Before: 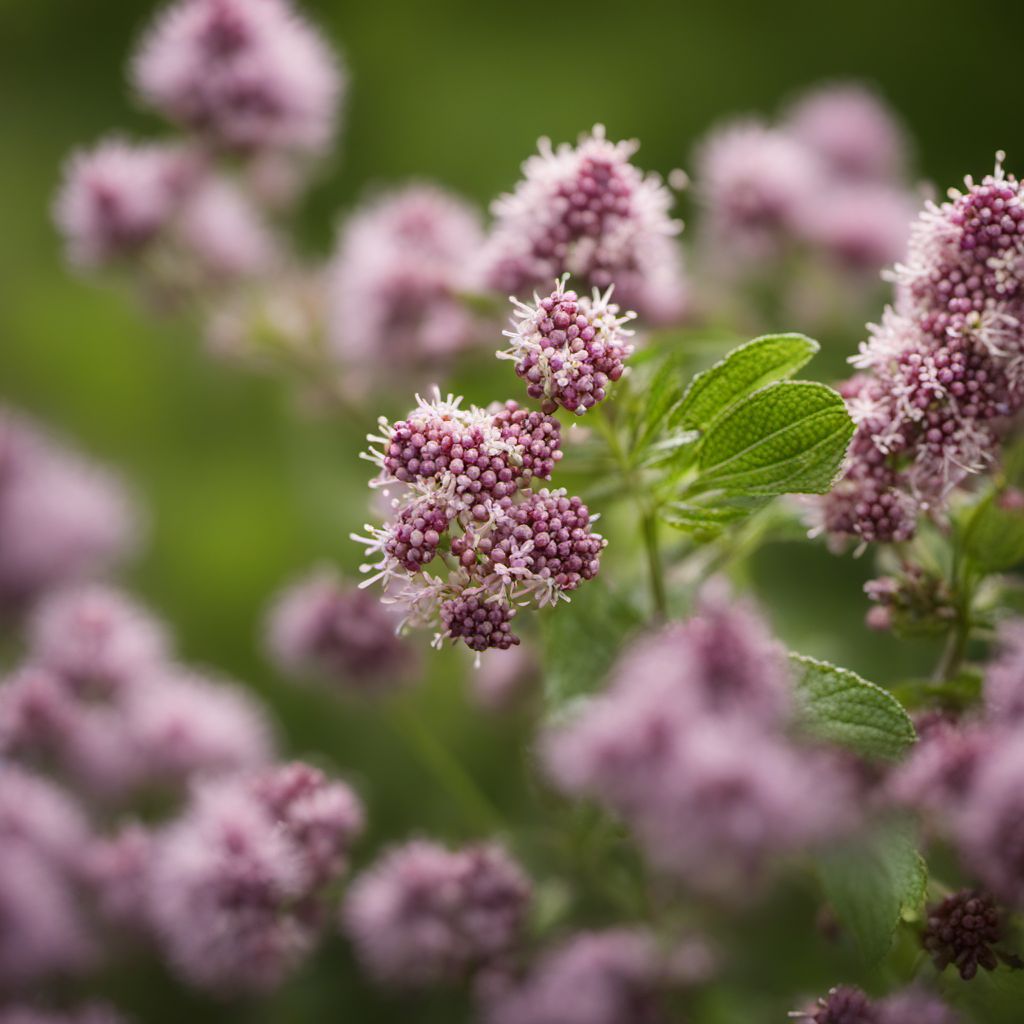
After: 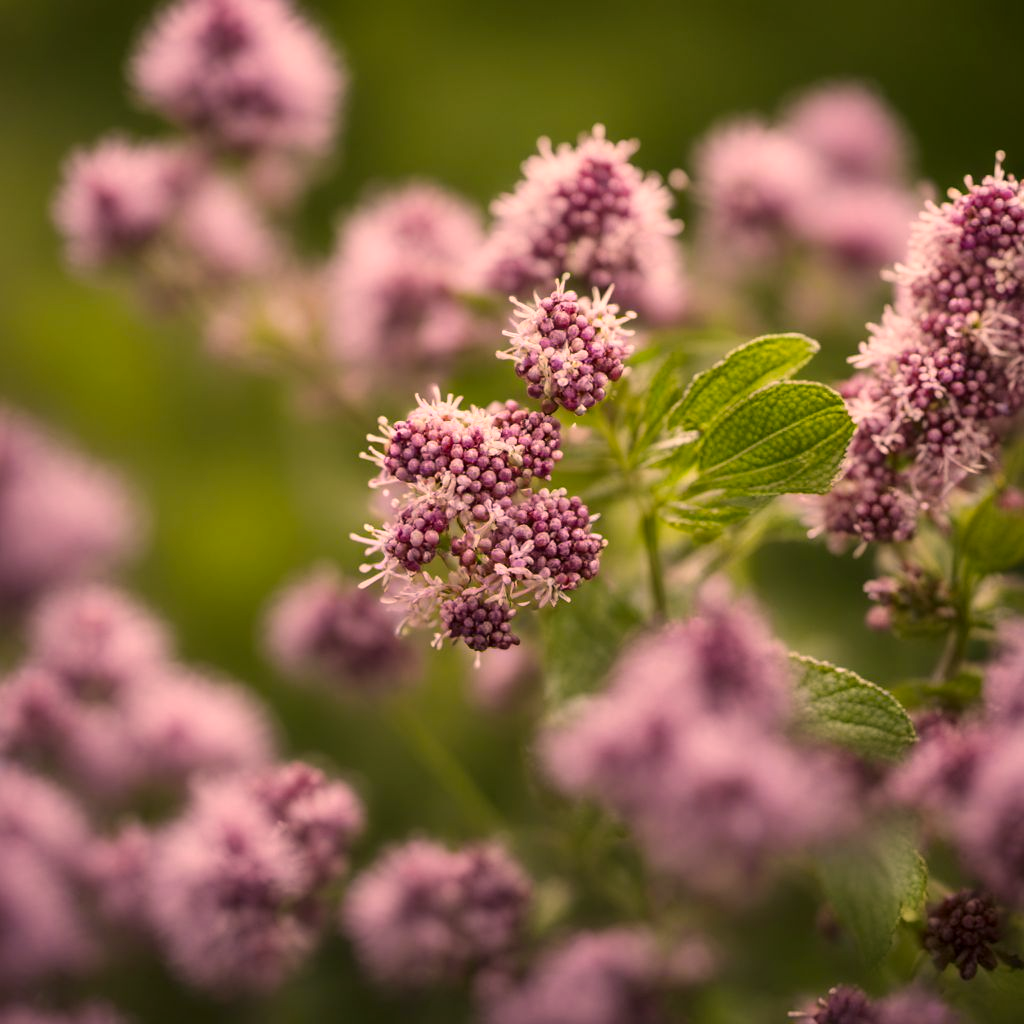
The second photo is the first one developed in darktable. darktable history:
local contrast: mode bilateral grid, contrast 20, coarseness 50, detail 119%, midtone range 0.2
color correction: highlights a* 17.69, highlights b* 18.91
